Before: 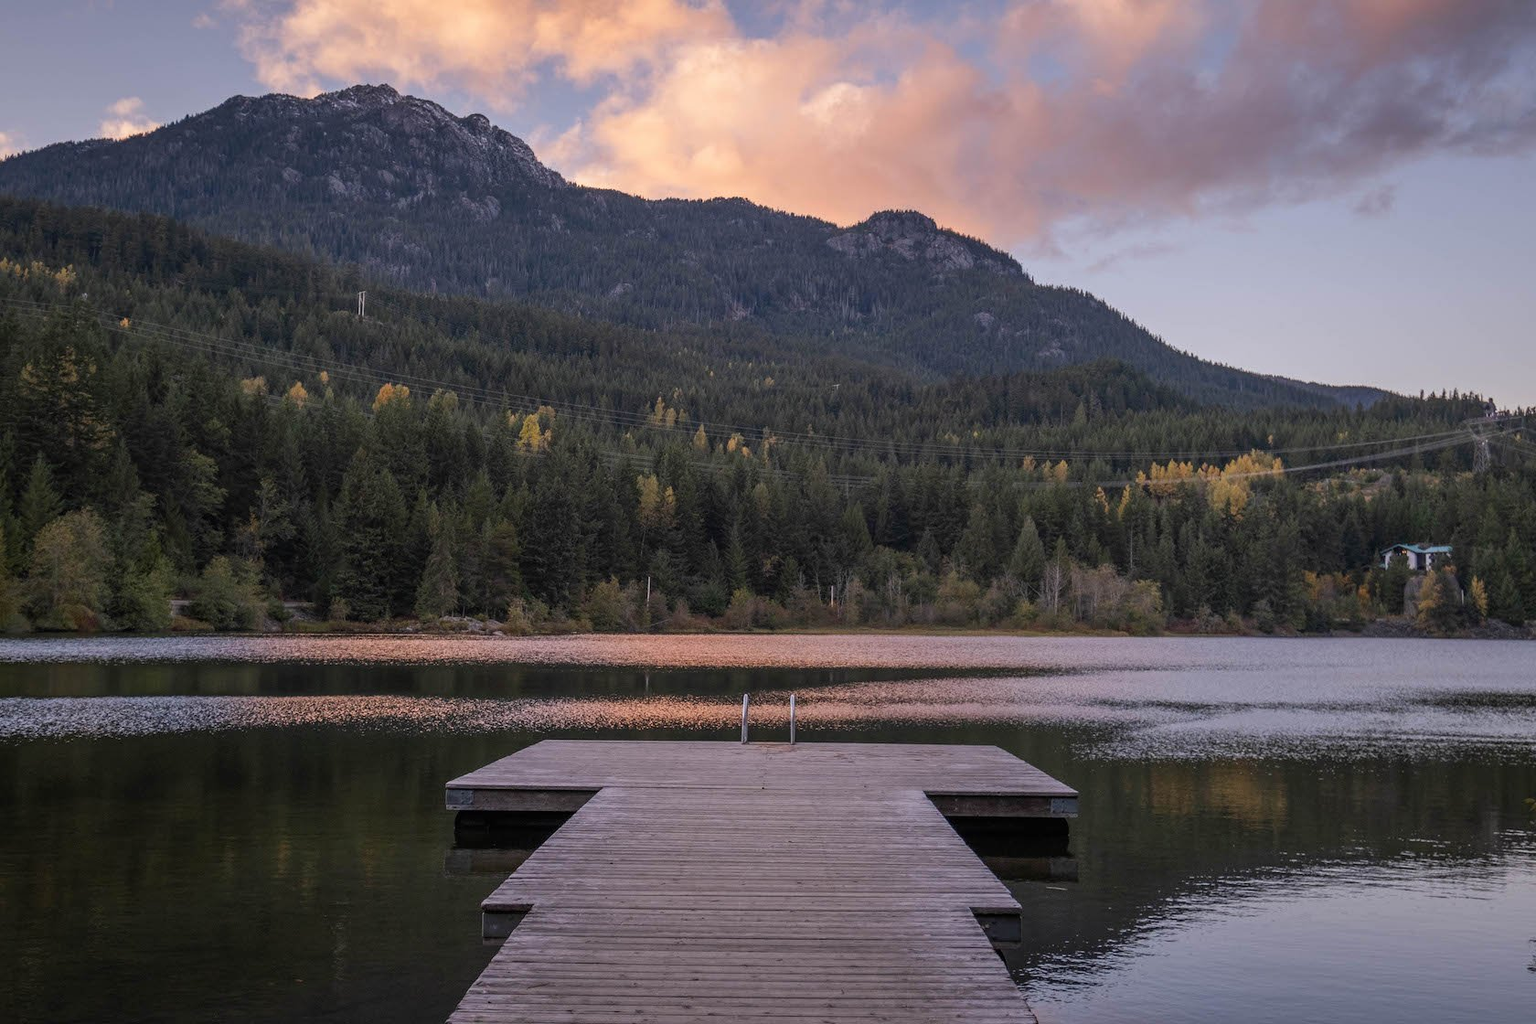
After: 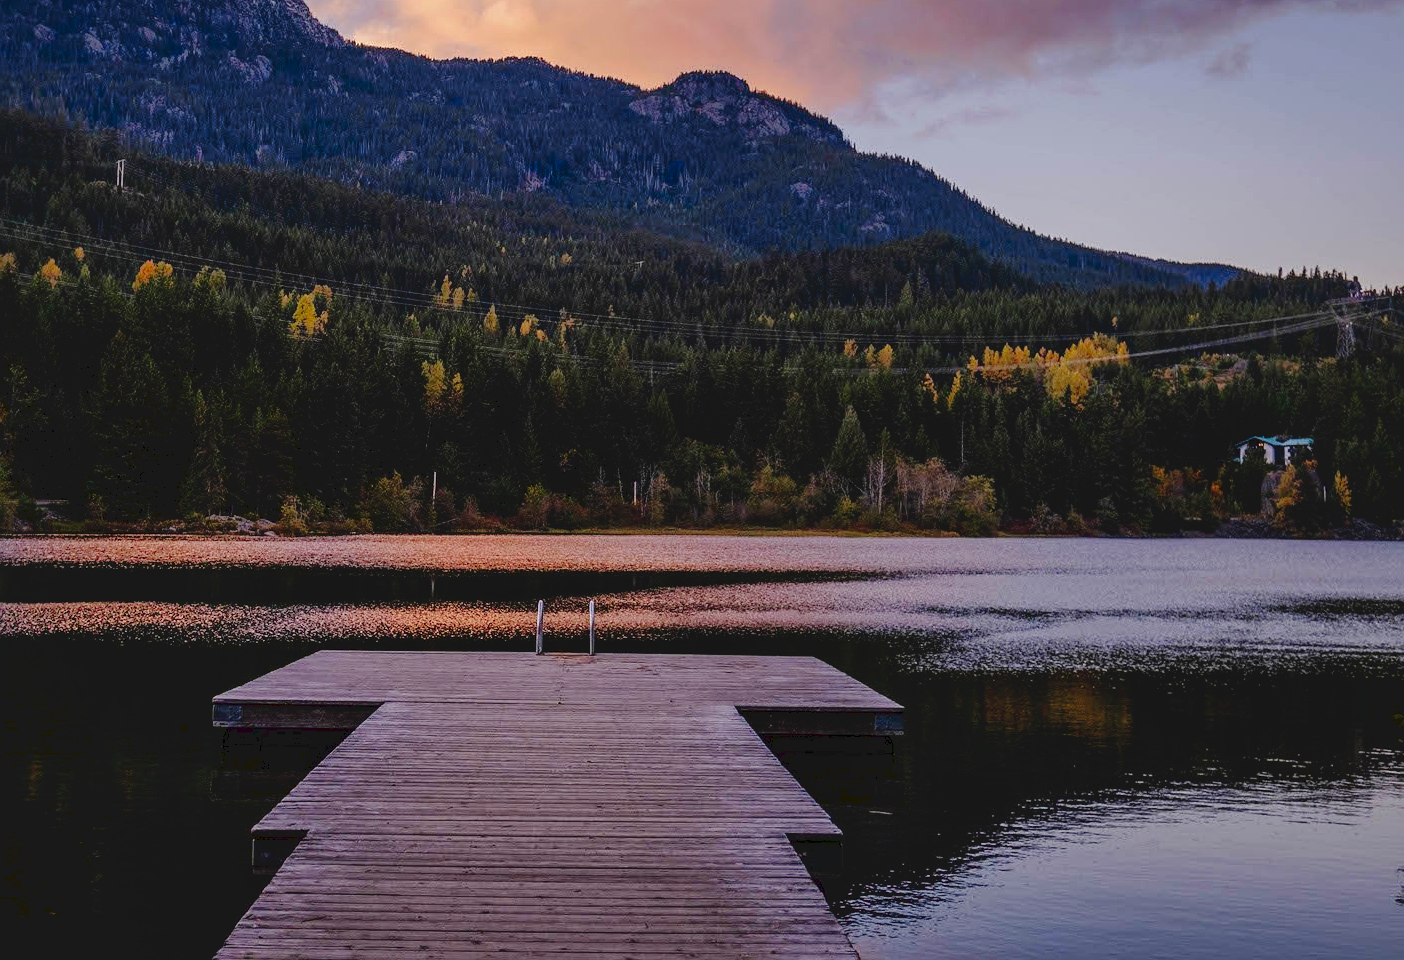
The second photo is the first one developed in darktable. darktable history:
crop: left 16.421%, top 14.231%
sharpen: radius 1.228, amount 0.306, threshold 0.056
shadows and highlights: highlights color adjustment 33.1%
tone equalizer: mask exposure compensation -0.489 EV
tone curve: curves: ch0 [(0, 0) (0.003, 0.048) (0.011, 0.048) (0.025, 0.048) (0.044, 0.049) (0.069, 0.048) (0.1, 0.052) (0.136, 0.071) (0.177, 0.109) (0.224, 0.157) (0.277, 0.233) (0.335, 0.32) (0.399, 0.404) (0.468, 0.496) (0.543, 0.582) (0.623, 0.653) (0.709, 0.738) (0.801, 0.811) (0.898, 0.895) (1, 1)], preserve colors none
contrast brightness saturation: contrast 0.119, brightness -0.123, saturation 0.2
